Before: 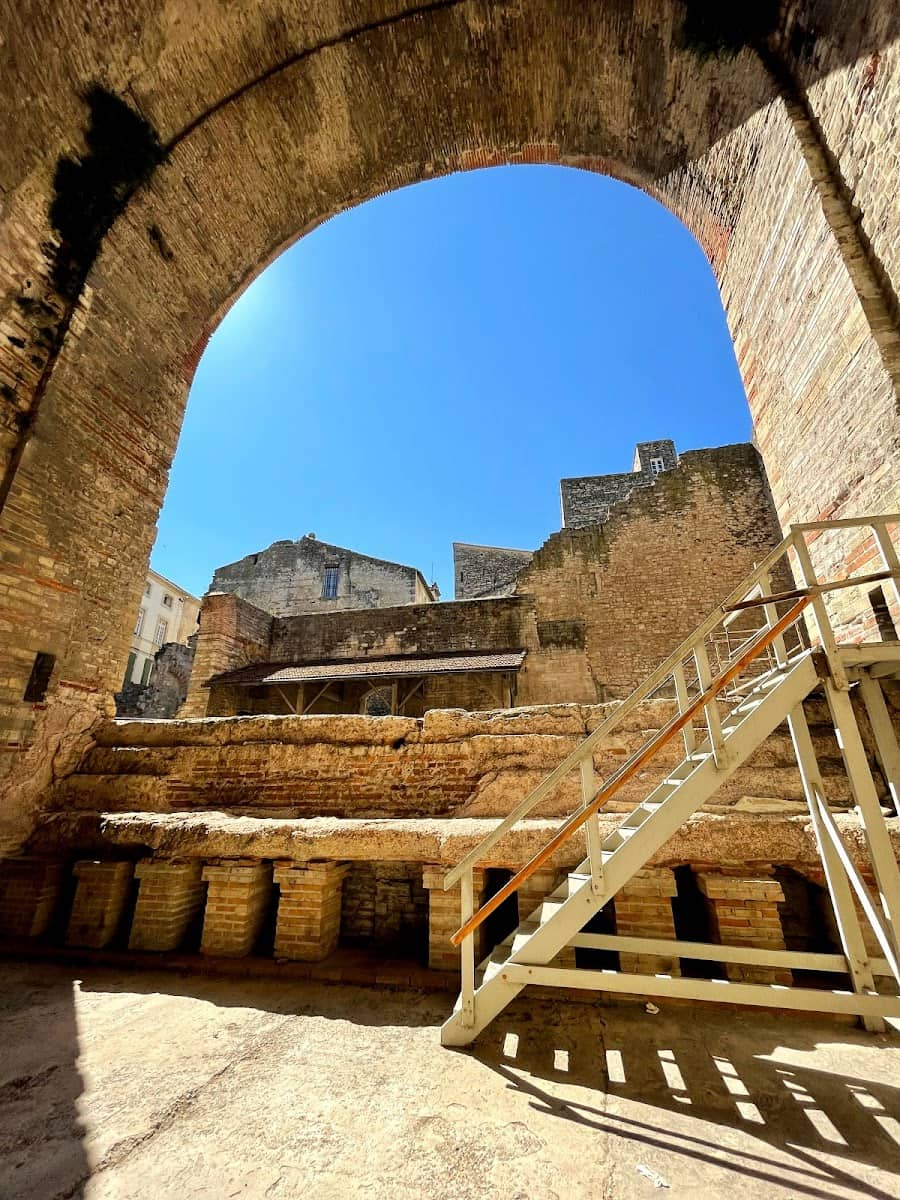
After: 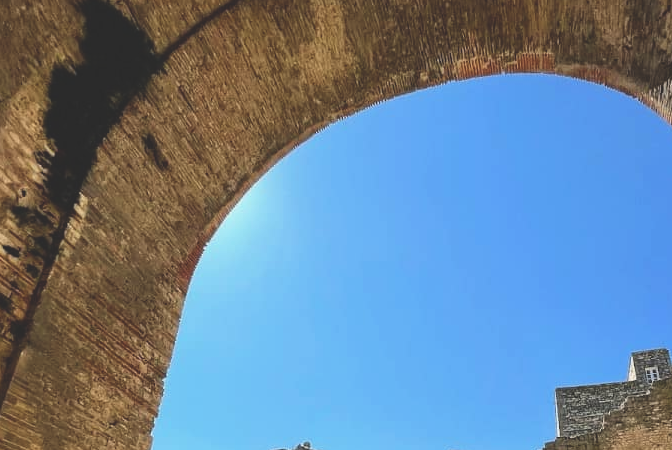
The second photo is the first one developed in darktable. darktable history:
crop: left 0.578%, top 7.628%, right 23.318%, bottom 54.477%
exposure: black level correction -0.026, exposure -0.12 EV, compensate exposure bias true, compensate highlight preservation false
